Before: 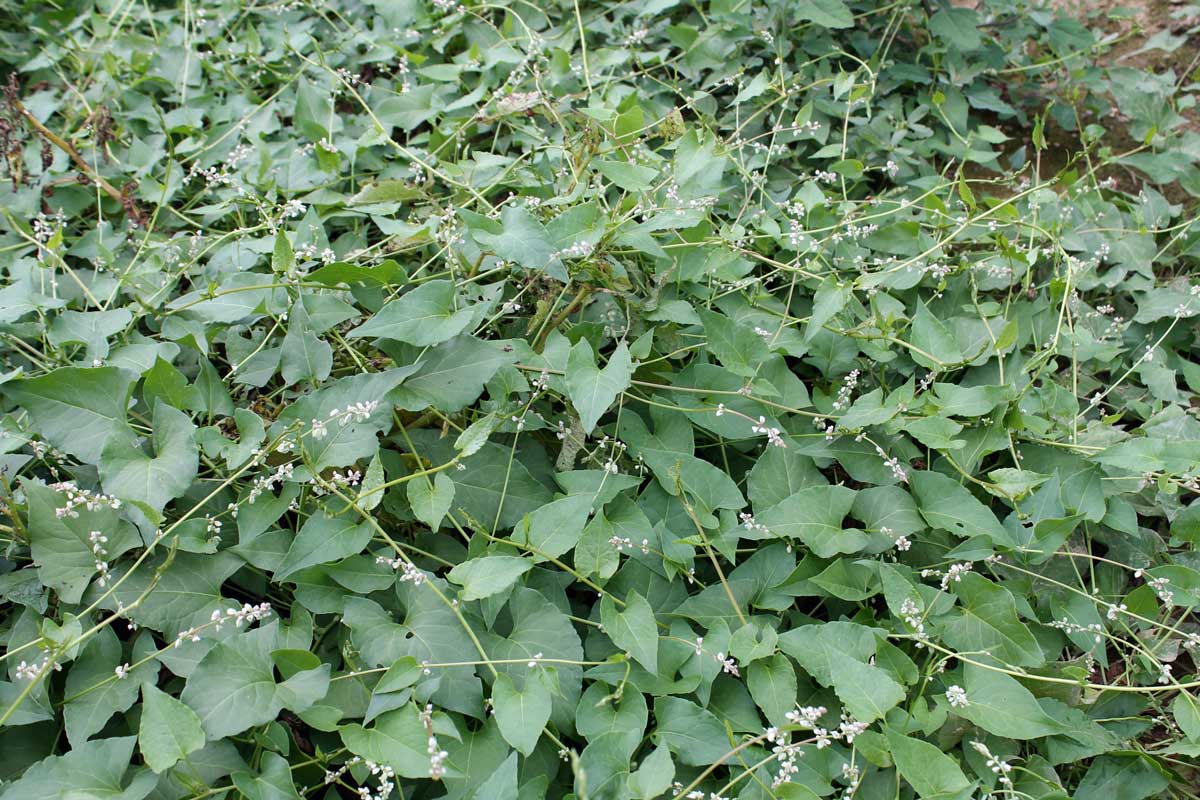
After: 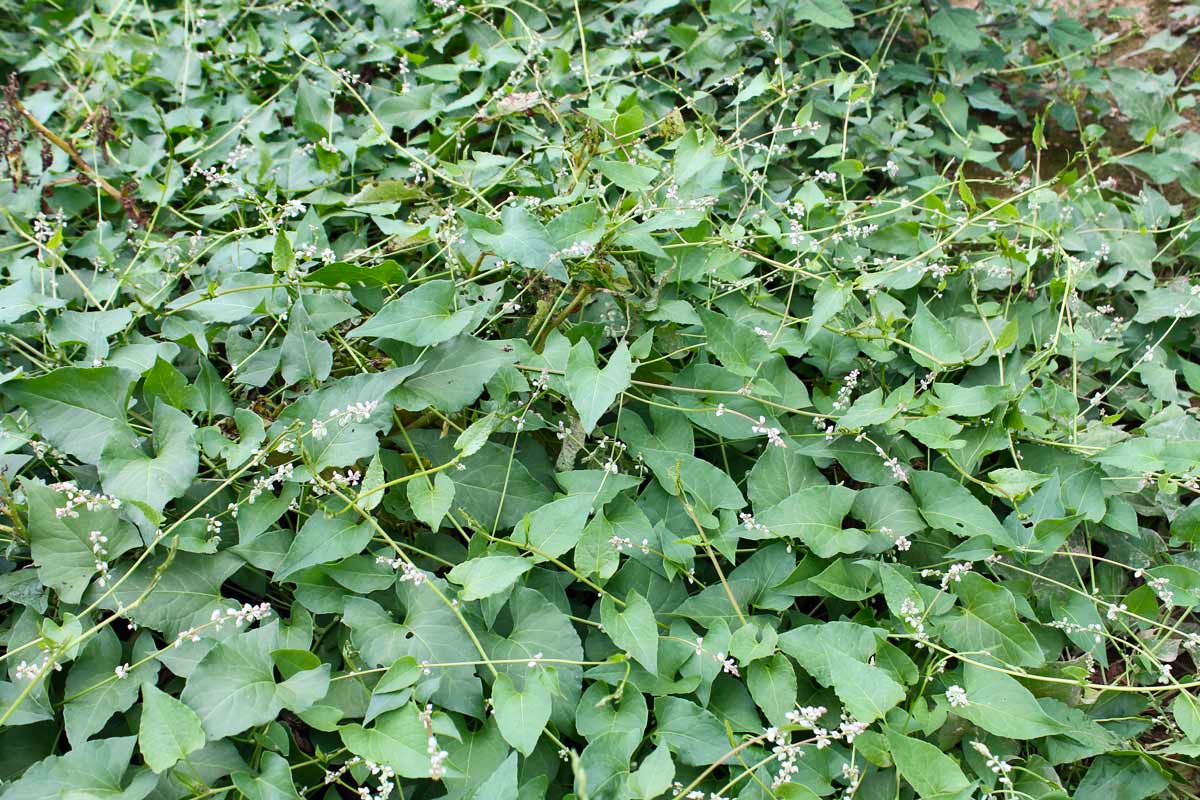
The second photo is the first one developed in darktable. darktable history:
shadows and highlights: shadows 20.91, highlights -82.73, soften with gaussian
exposure: black level correction 0.001, compensate highlight preservation false
contrast brightness saturation: contrast 0.2, brightness 0.16, saturation 0.22
